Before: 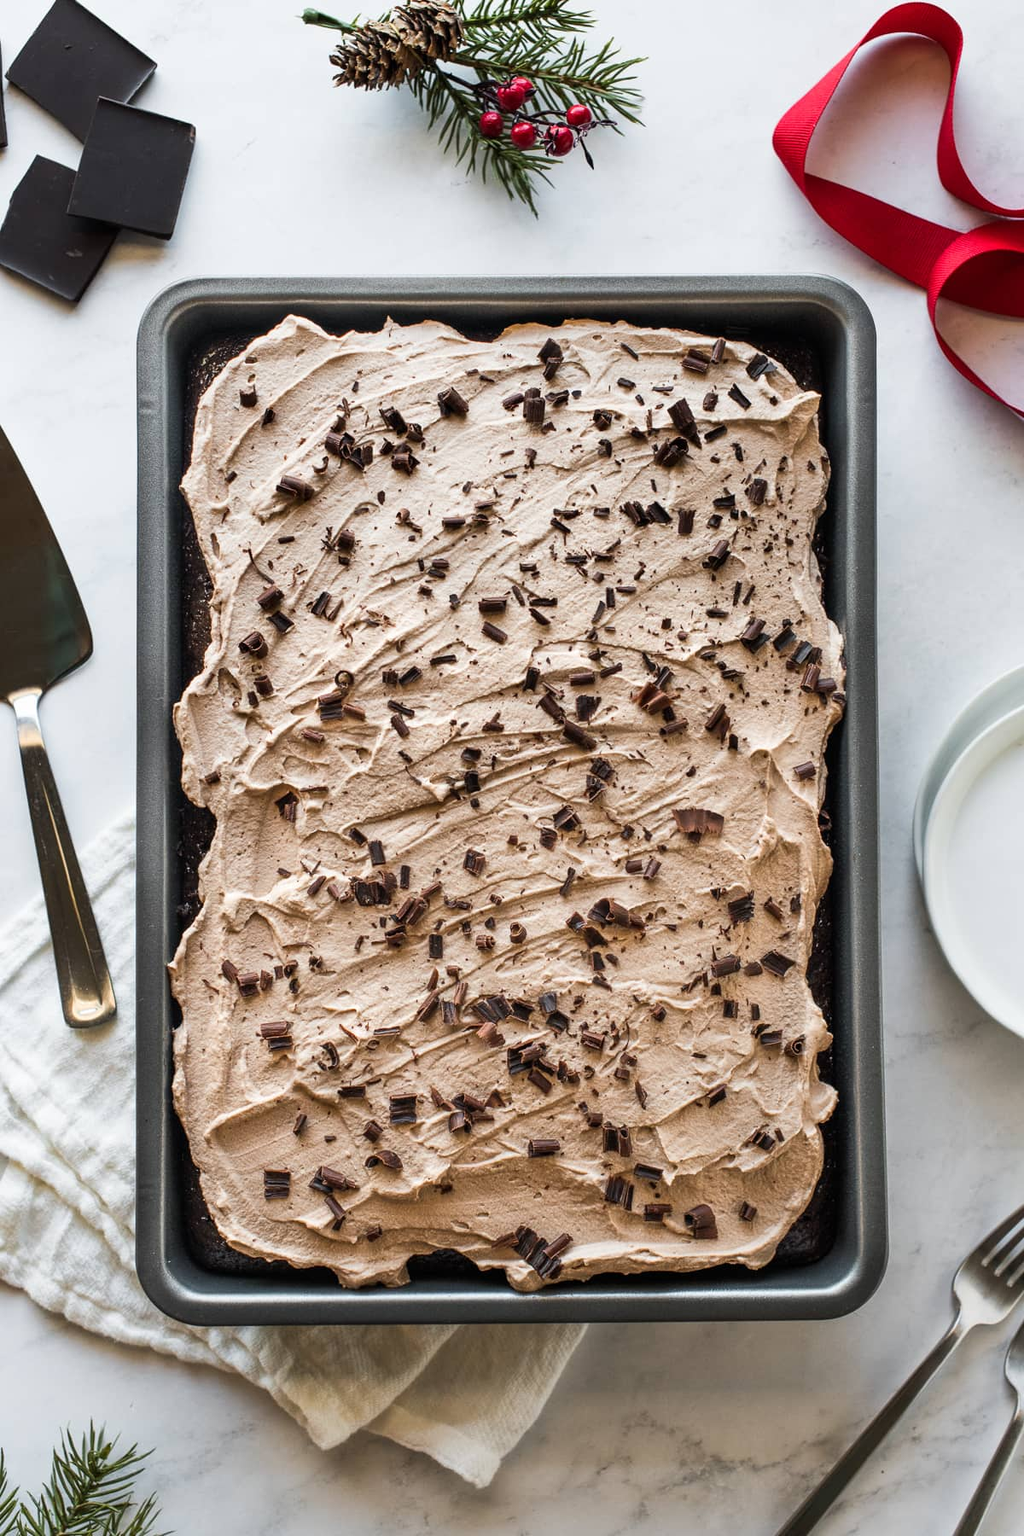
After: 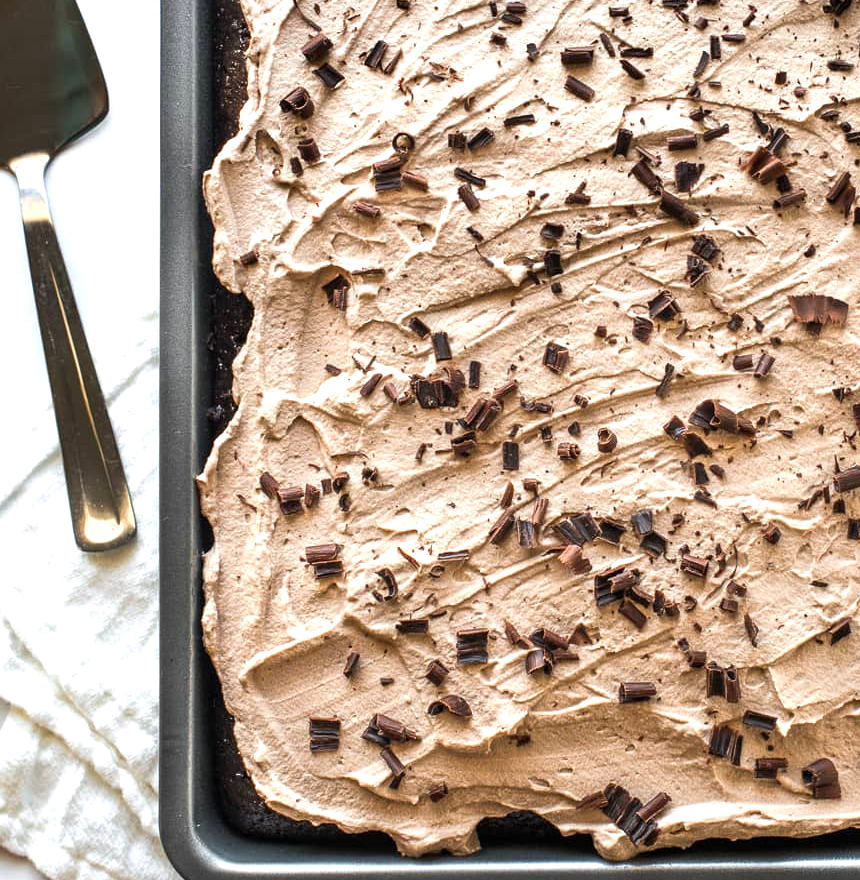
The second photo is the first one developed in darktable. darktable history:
crop: top 36.29%, right 28.195%, bottom 14.746%
local contrast: mode bilateral grid, contrast 11, coarseness 25, detail 115%, midtone range 0.2
tone equalizer: edges refinement/feathering 500, mask exposure compensation -1.57 EV, preserve details no
exposure: exposure 0.509 EV, compensate exposure bias true, compensate highlight preservation false
